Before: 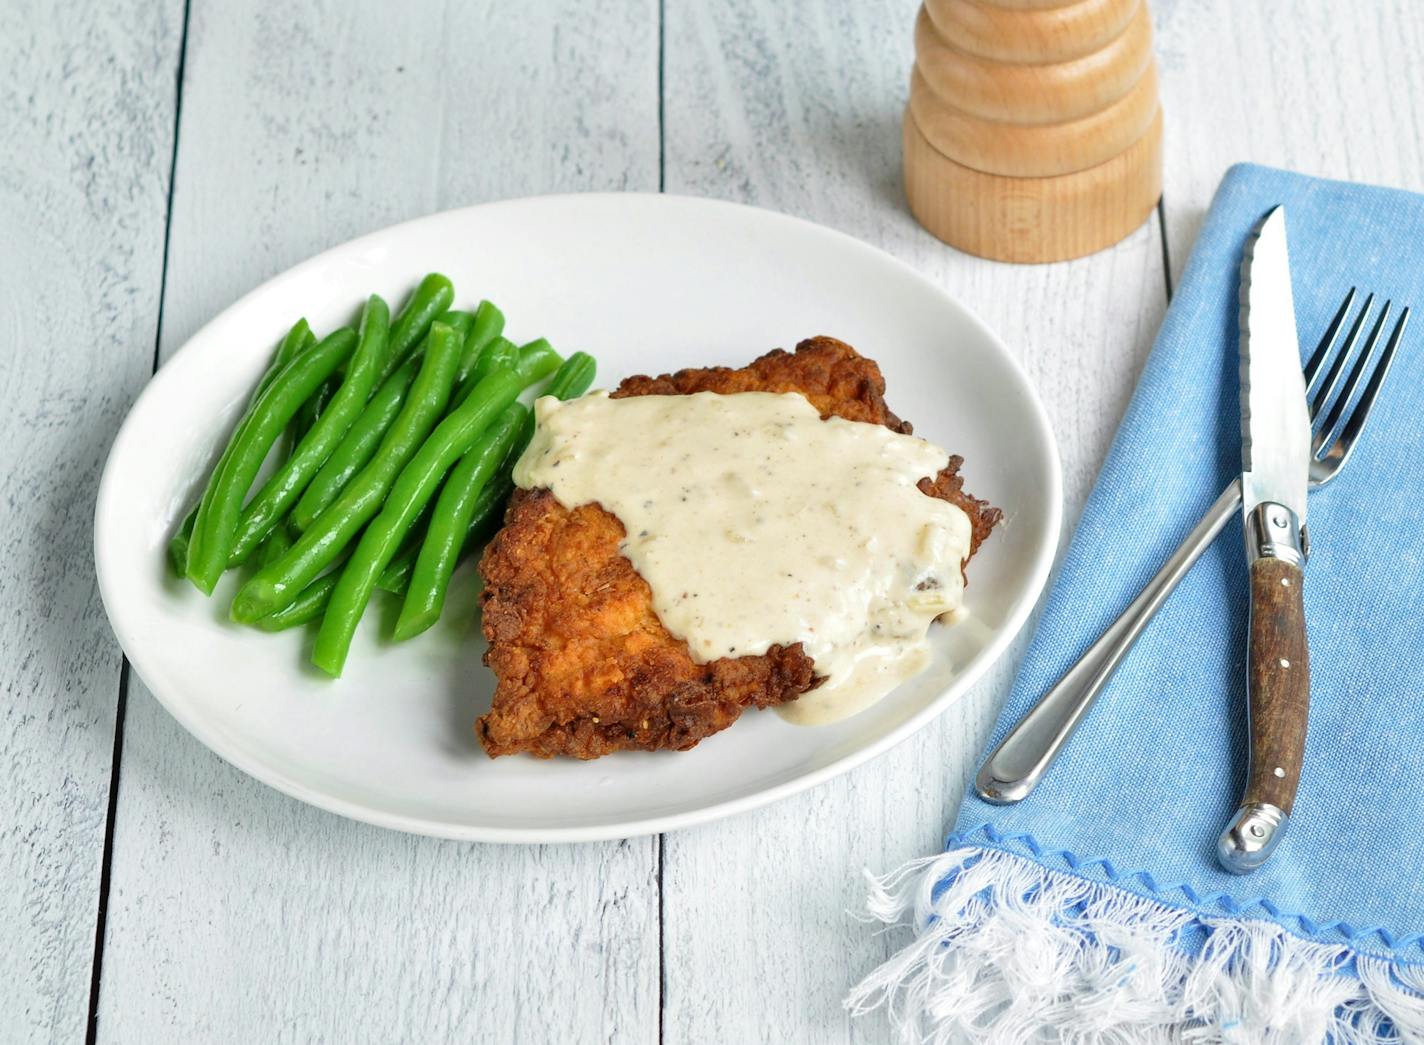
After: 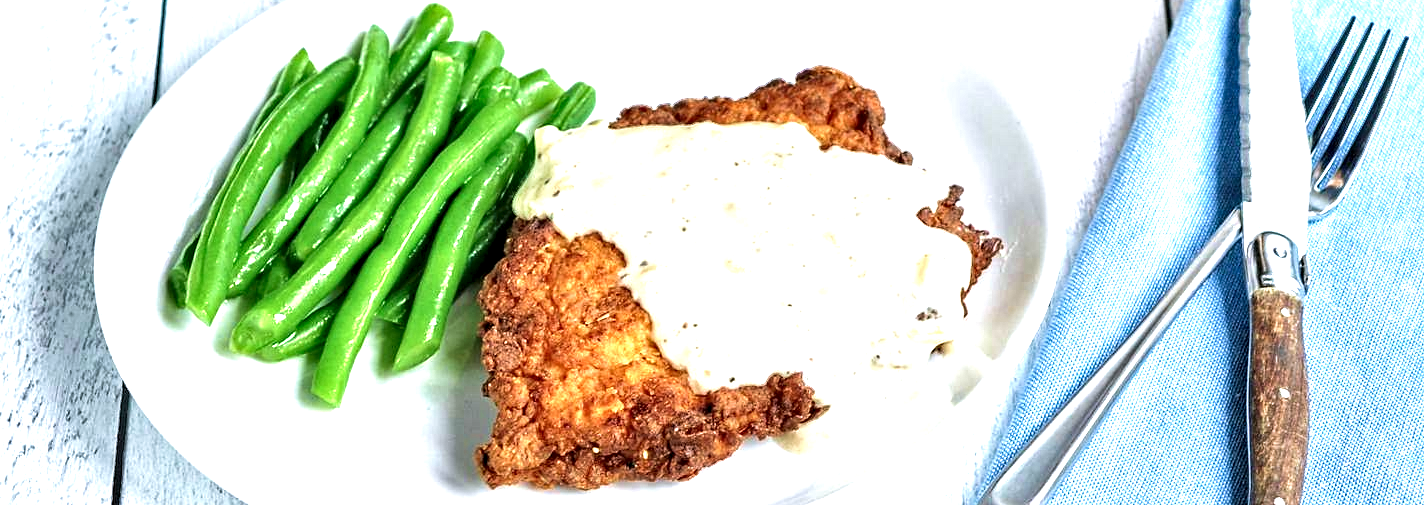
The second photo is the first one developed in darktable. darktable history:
exposure: black level correction 0, exposure 1.02 EV, compensate exposure bias true, compensate highlight preservation false
color calibration: illuminant as shot in camera, x 0.358, y 0.373, temperature 4628.91 K
crop and rotate: top 25.86%, bottom 25.73%
velvia: on, module defaults
contrast equalizer: y [[0.5, 0.542, 0.583, 0.625, 0.667, 0.708], [0.5 ×6], [0.5 ×6], [0 ×6], [0 ×6]]
